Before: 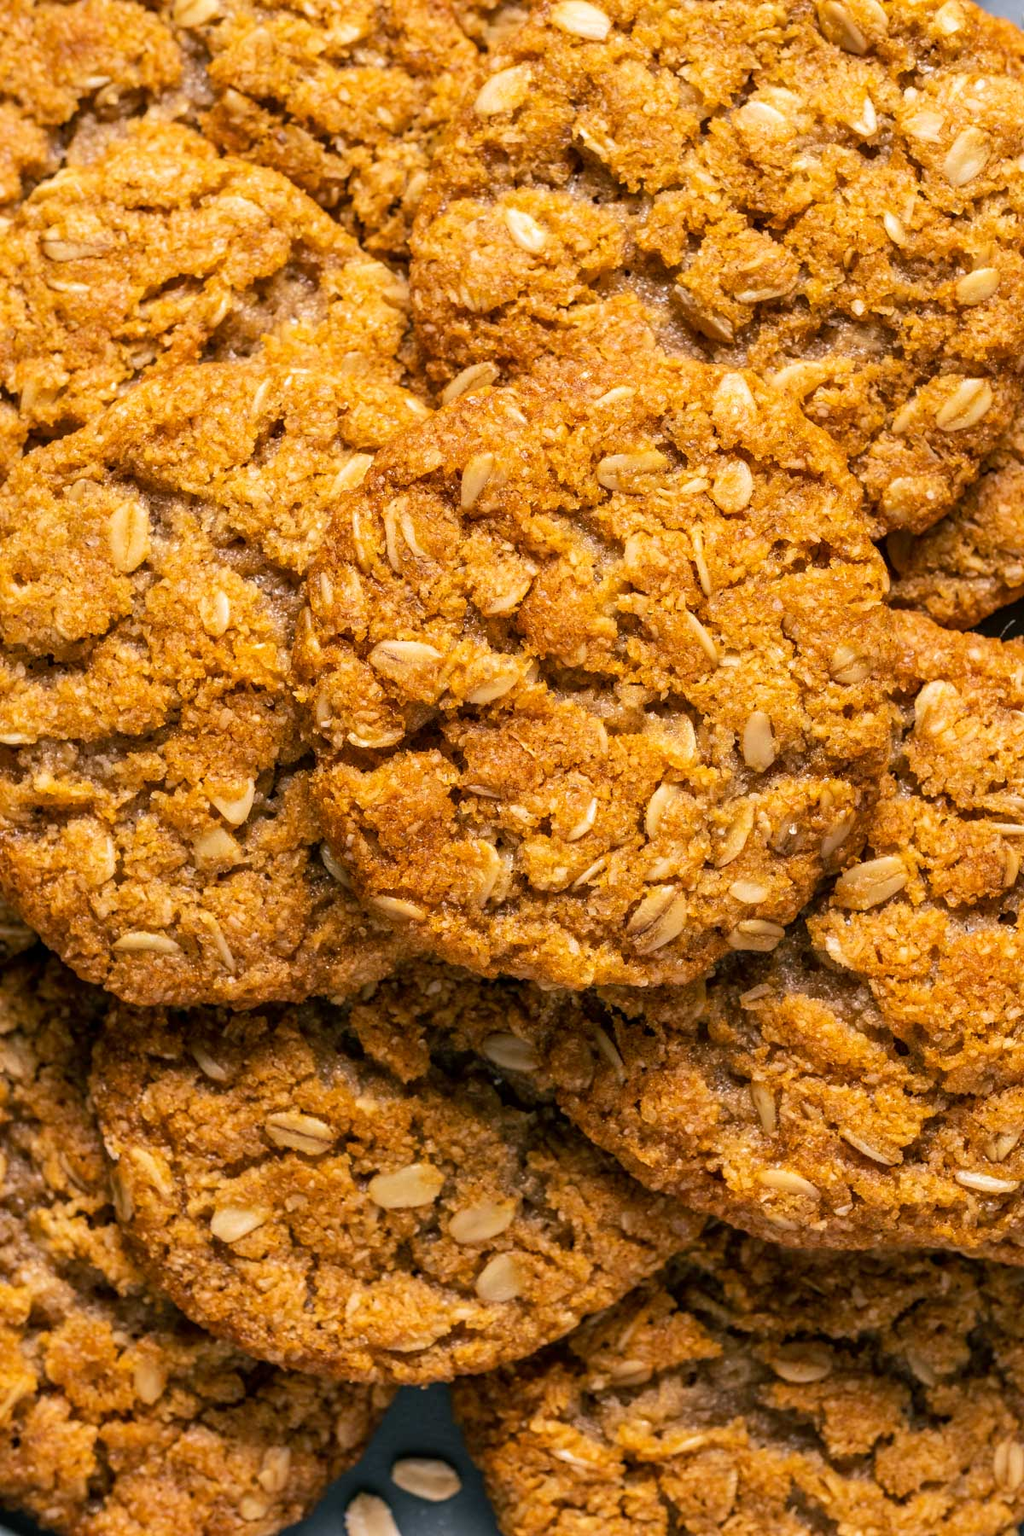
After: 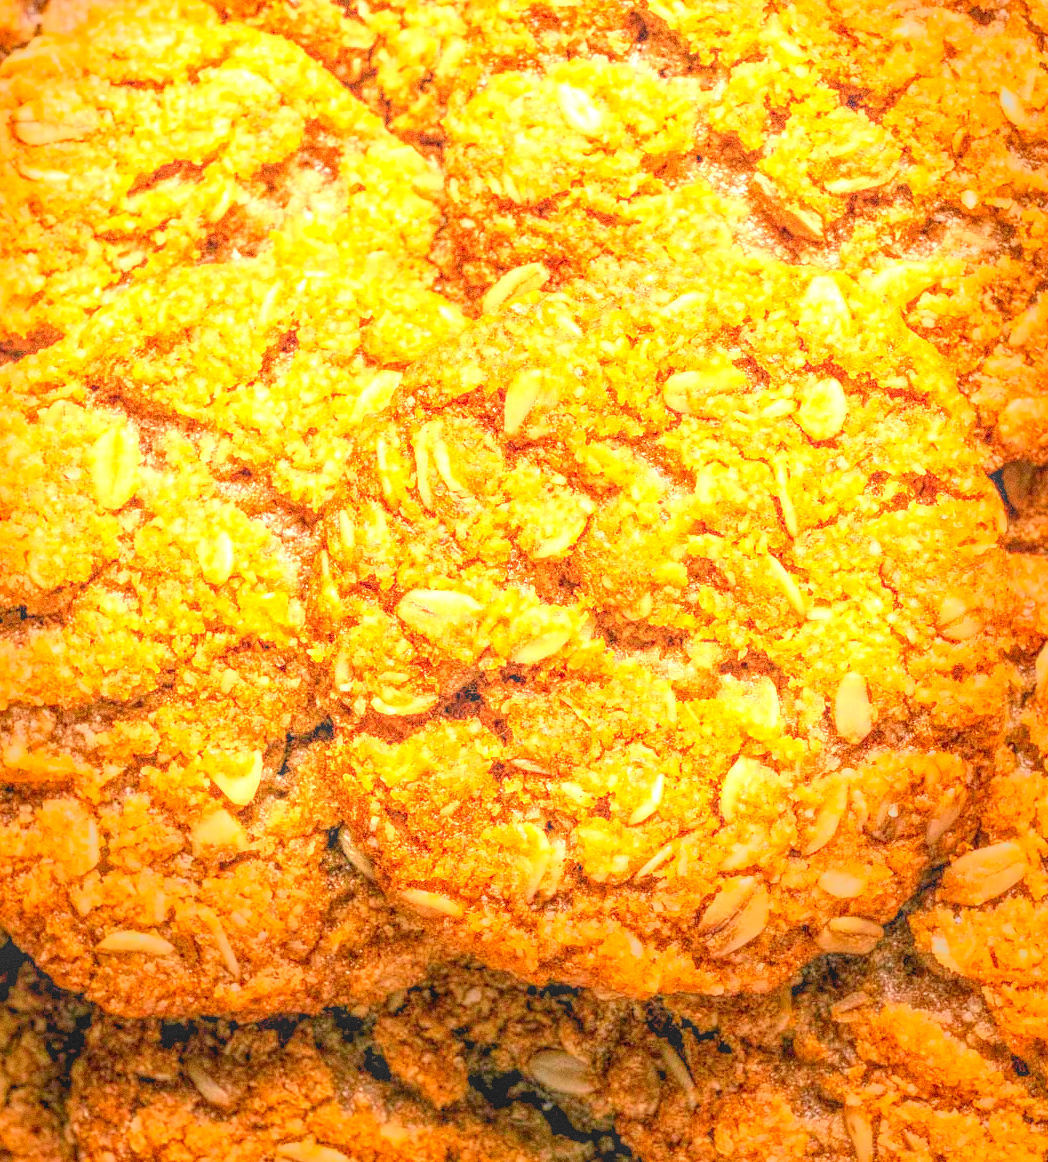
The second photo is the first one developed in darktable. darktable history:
crop: left 3.015%, top 8.969%, right 9.647%, bottom 26.457%
rgb levels: preserve colors sum RGB, levels [[0.038, 0.433, 0.934], [0, 0.5, 1], [0, 0.5, 1]]
grain: coarseness 0.09 ISO, strength 40%
exposure: exposure 2.207 EV, compensate highlight preservation false
tone curve: curves: ch0 [(0, 0.011) (0.139, 0.106) (0.295, 0.271) (0.499, 0.523) (0.739, 0.782) (0.857, 0.879) (1, 0.967)]; ch1 [(0, 0) (0.291, 0.229) (0.394, 0.365) (0.469, 0.456) (0.495, 0.497) (0.524, 0.53) (0.588, 0.62) (0.725, 0.779) (1, 1)]; ch2 [(0, 0) (0.125, 0.089) (0.35, 0.317) (0.437, 0.42) (0.502, 0.499) (0.537, 0.551) (0.613, 0.636) (1, 1)], color space Lab, independent channels, preserve colors none
vignetting: fall-off start 68.33%, fall-off radius 30%, saturation 0.042, center (-0.066, -0.311), width/height ratio 0.992, shape 0.85, dithering 8-bit output
local contrast: highlights 20%, shadows 30%, detail 200%, midtone range 0.2
